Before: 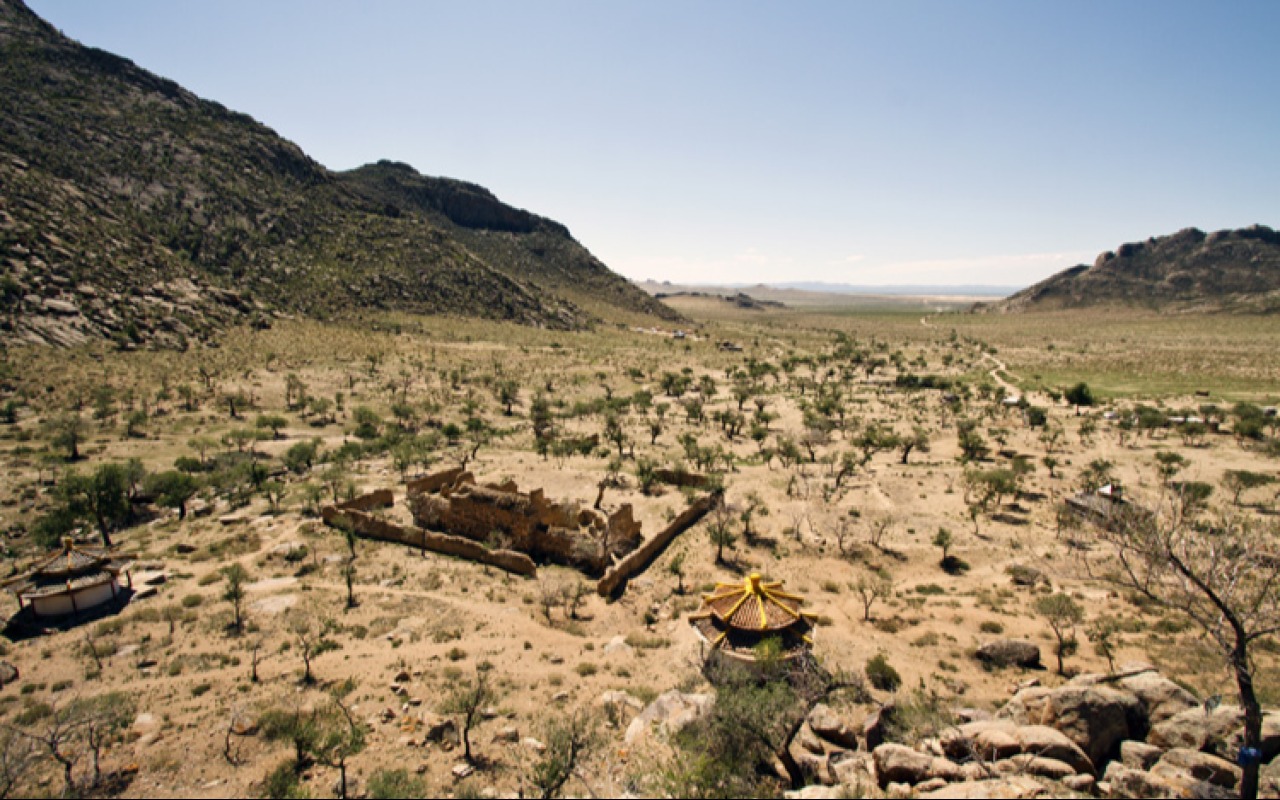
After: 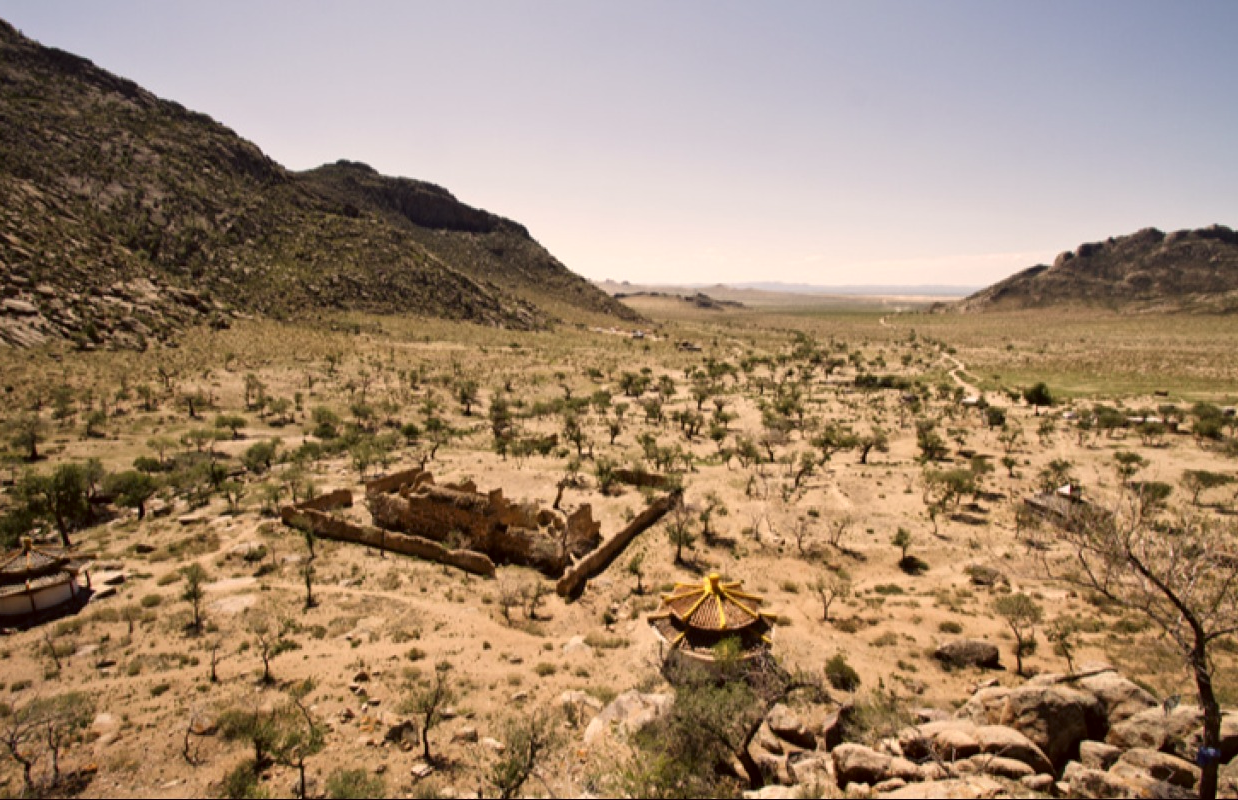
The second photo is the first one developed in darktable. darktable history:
crop and rotate: left 3.238%
color correction: highlights a* 6.27, highlights b* 8.19, shadows a* 5.94, shadows b* 7.23, saturation 0.9
tone equalizer: on, module defaults
